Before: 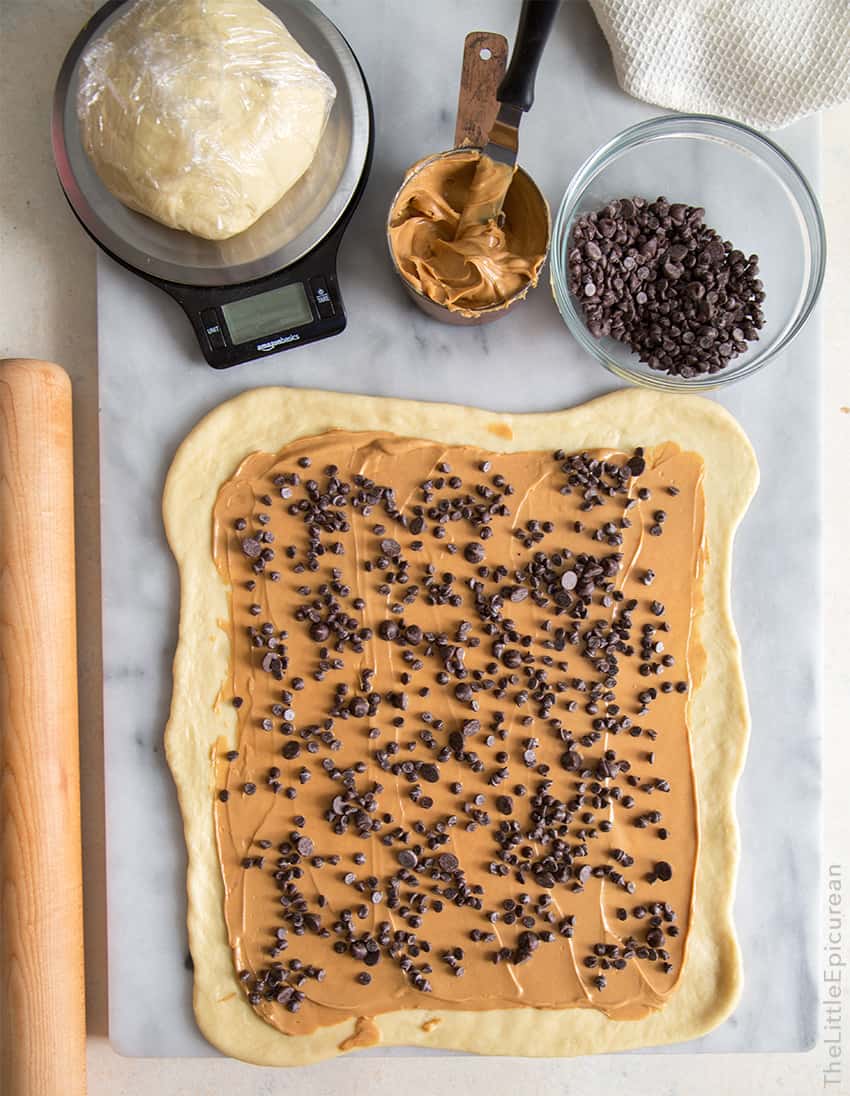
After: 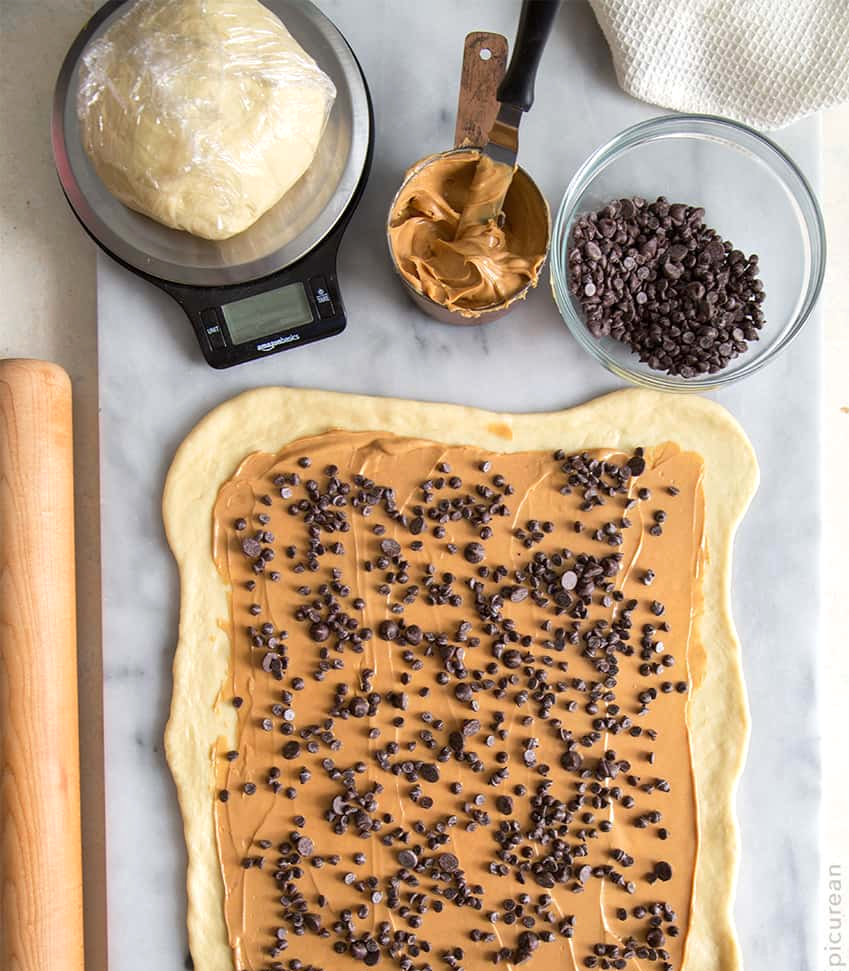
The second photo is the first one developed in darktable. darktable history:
exposure: exposure 0.128 EV, compensate highlight preservation false
crop and rotate: top 0%, bottom 11.366%
